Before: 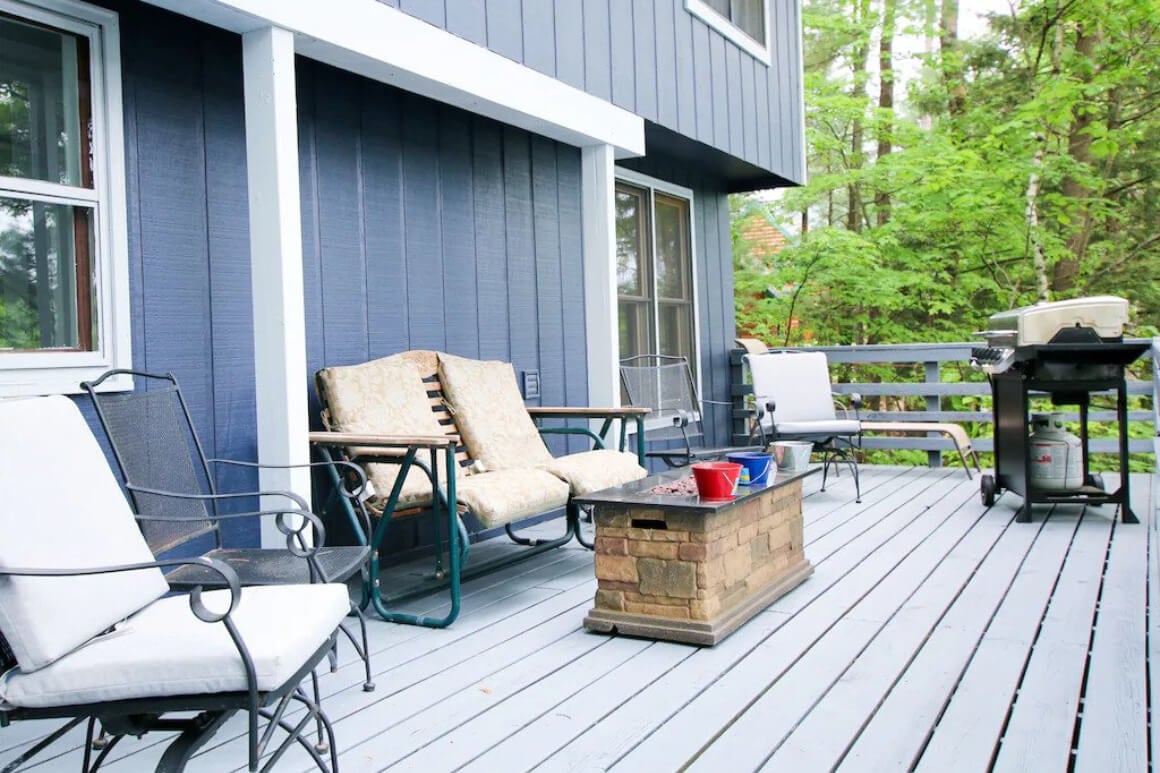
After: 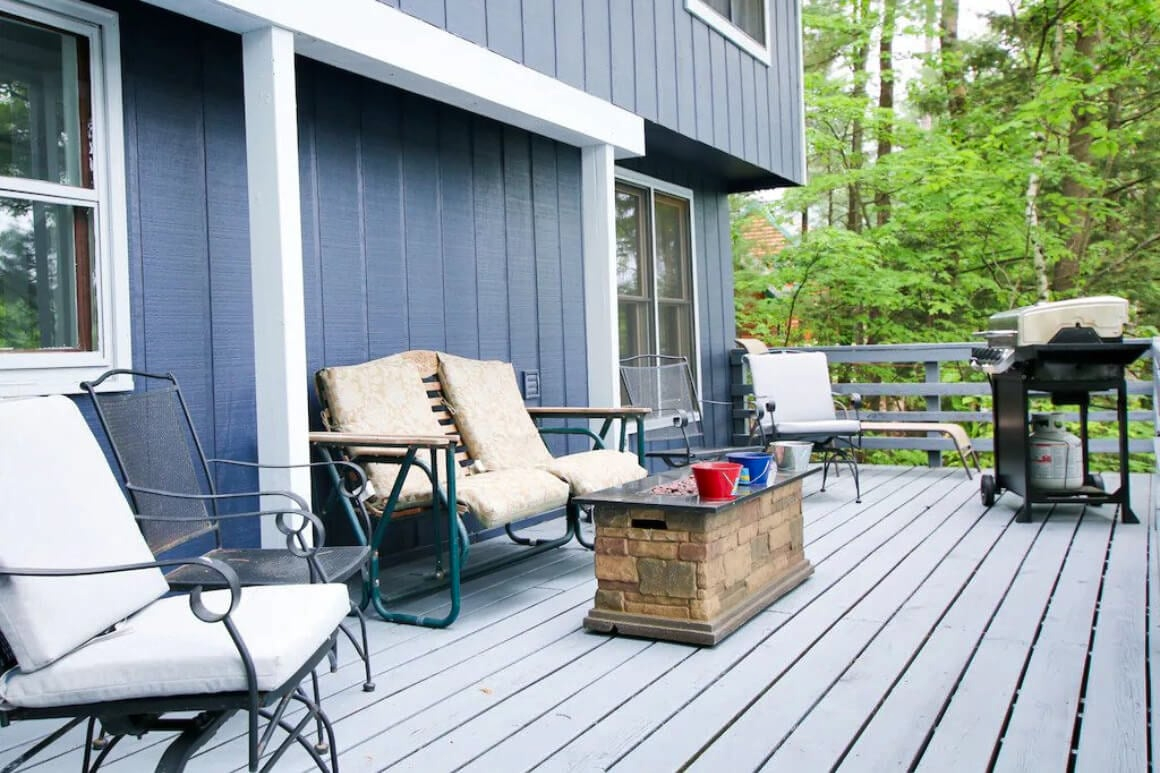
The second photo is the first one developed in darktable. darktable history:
shadows and highlights: shadows 4.59, soften with gaussian
